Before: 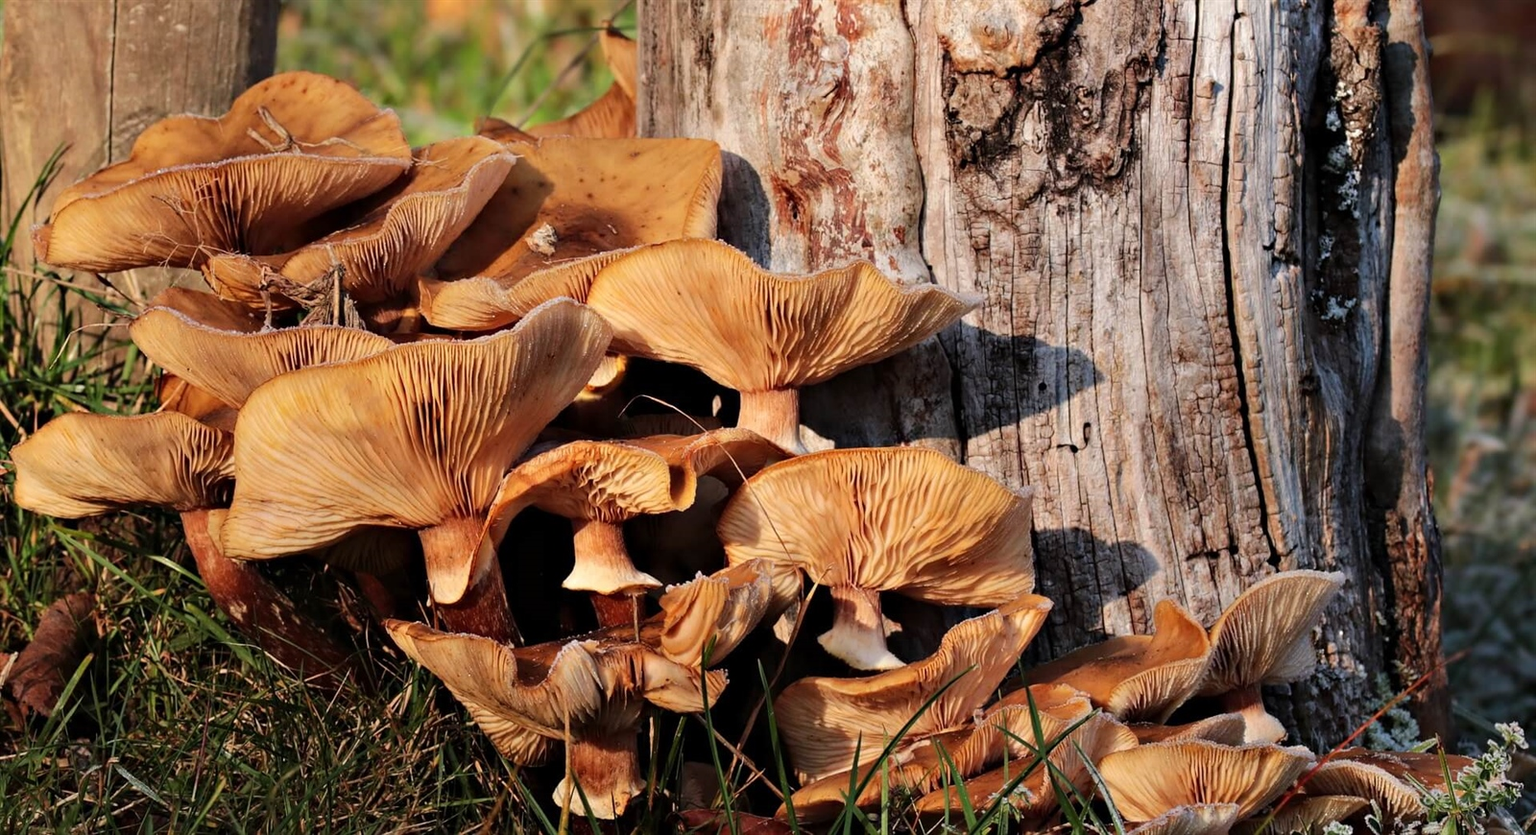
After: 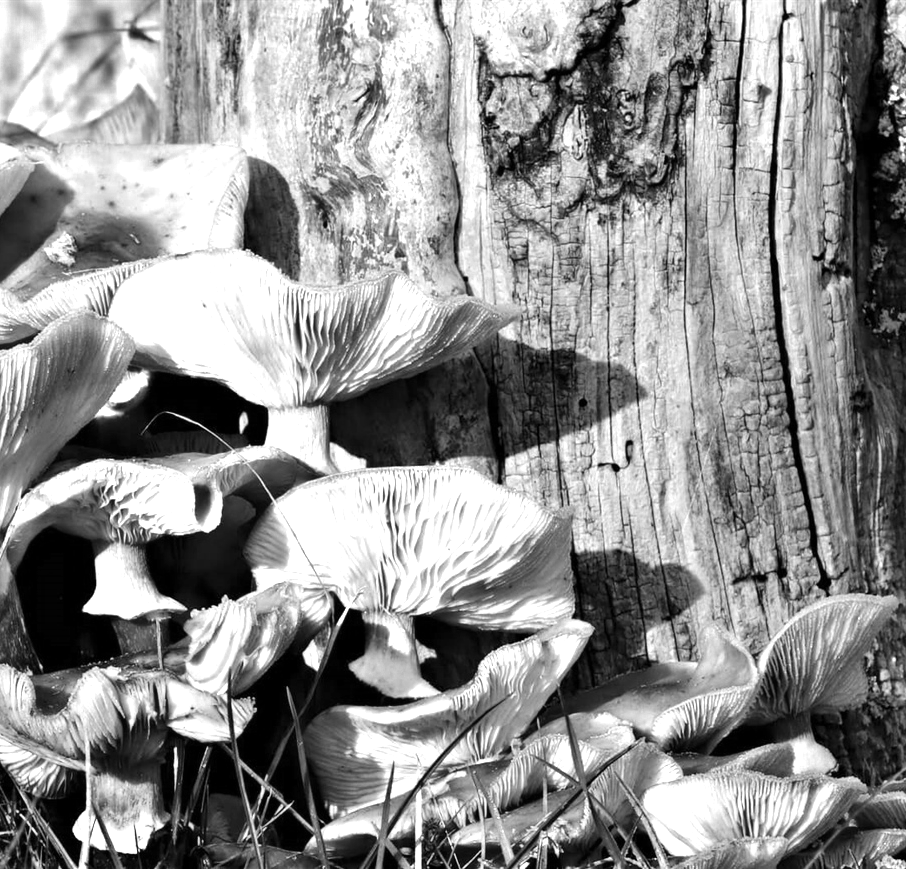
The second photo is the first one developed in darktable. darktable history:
crop: left 31.458%, top 0%, right 11.876%
color zones: curves: ch0 [(0, 0.554) (0.146, 0.662) (0.293, 0.86) (0.503, 0.774) (0.637, 0.106) (0.74, 0.072) (0.866, 0.488) (0.998, 0.569)]; ch1 [(0, 0) (0.143, 0) (0.286, 0) (0.429, 0) (0.571, 0) (0.714, 0) (0.857, 0)]
tone equalizer: -7 EV 0.18 EV, -6 EV 0.12 EV, -5 EV 0.08 EV, -4 EV 0.04 EV, -2 EV -0.02 EV, -1 EV -0.04 EV, +0 EV -0.06 EV, luminance estimator HSV value / RGB max
shadows and highlights: highlights color adjustment 0%, soften with gaussian
exposure: exposure 0.236 EV, compensate highlight preservation false
